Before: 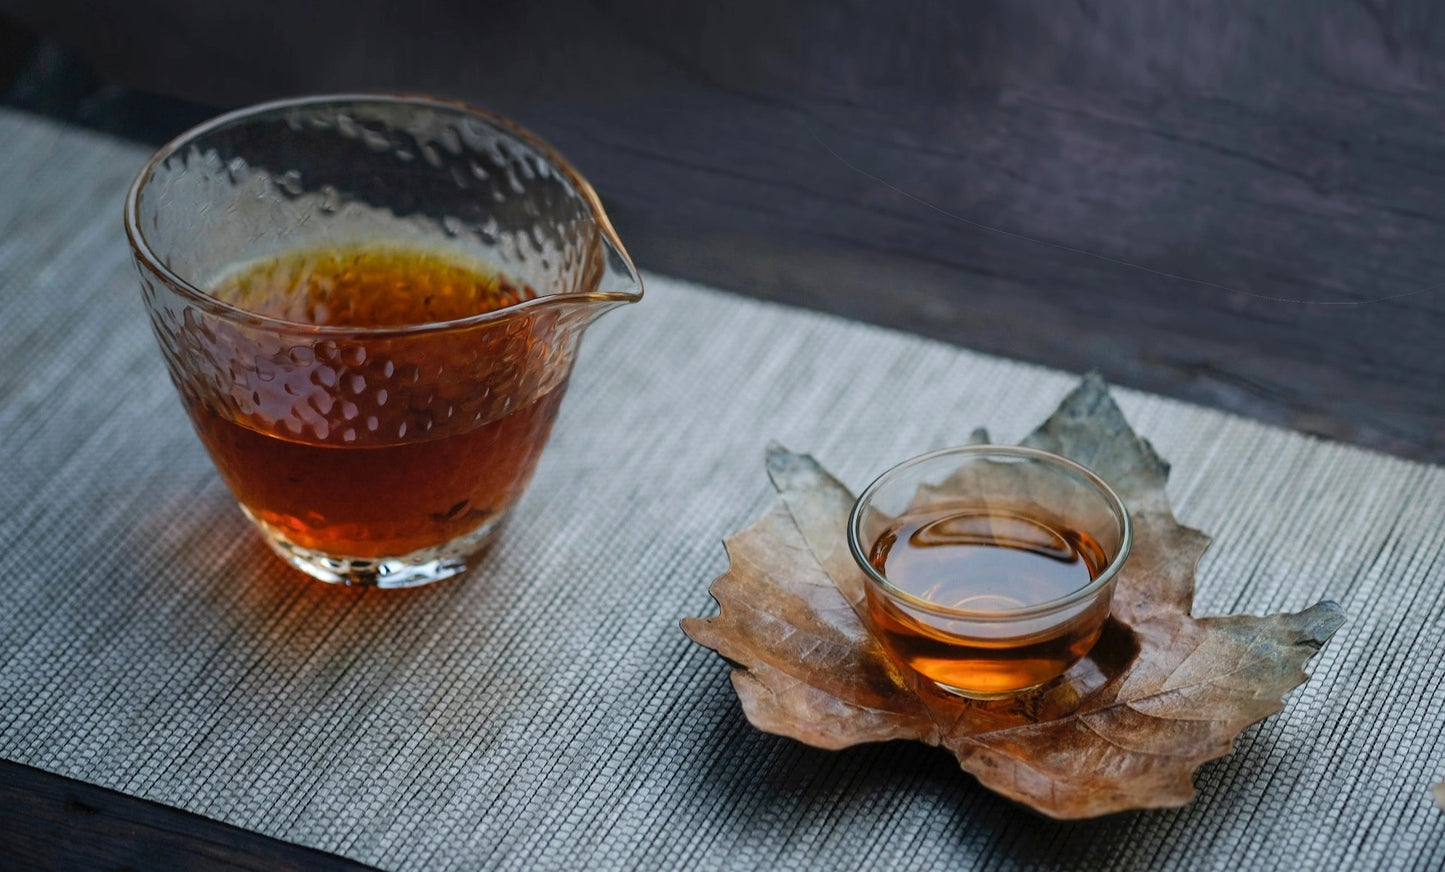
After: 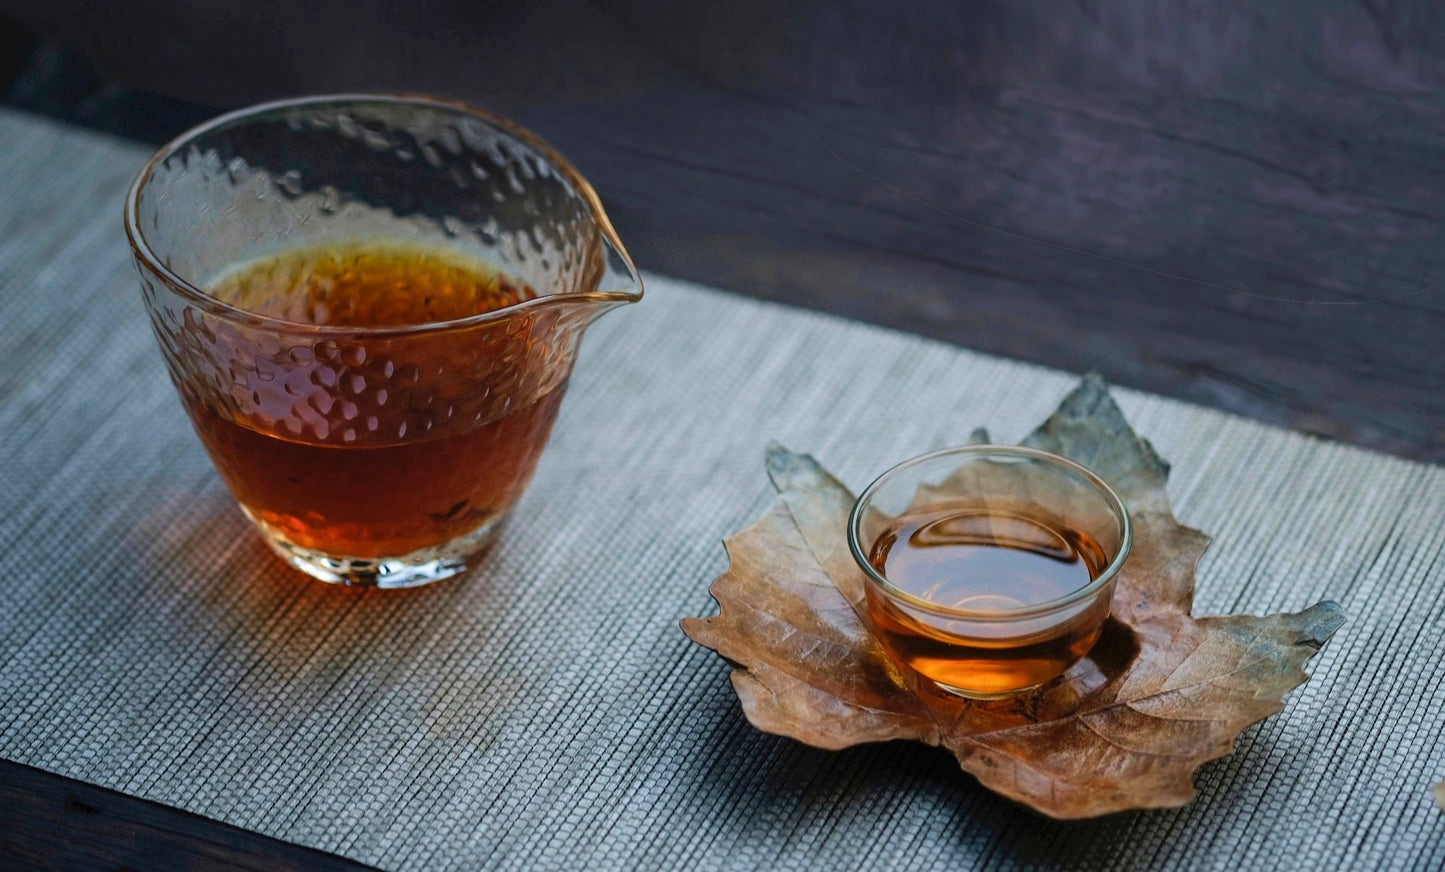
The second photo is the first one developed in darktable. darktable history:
velvia: on, module defaults
